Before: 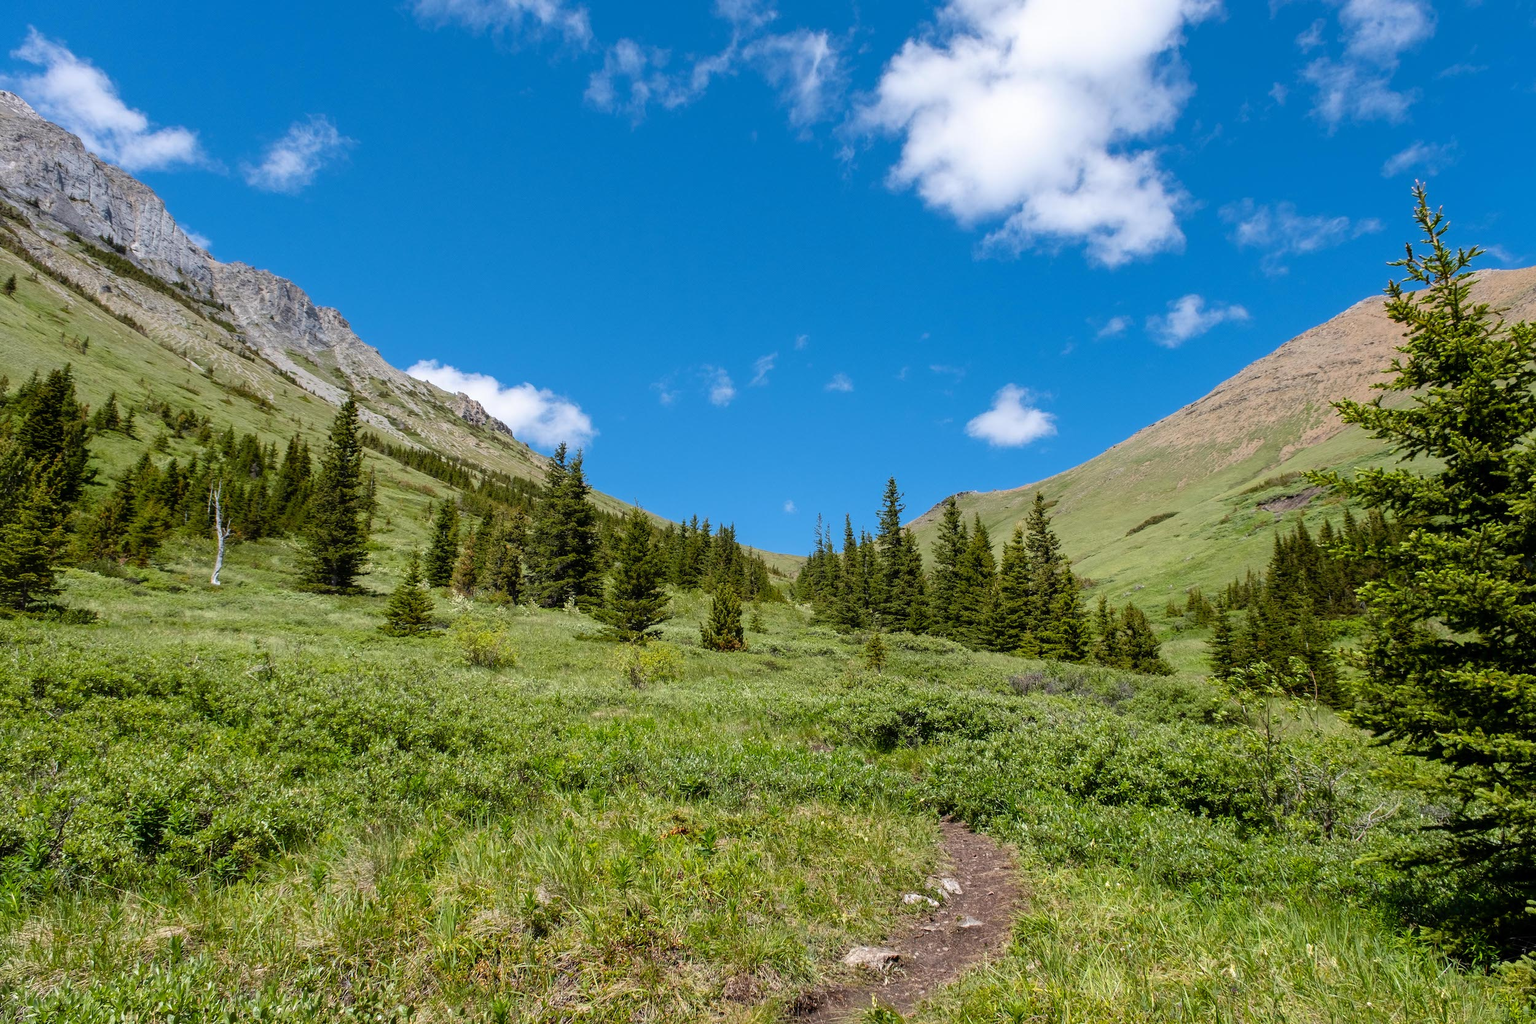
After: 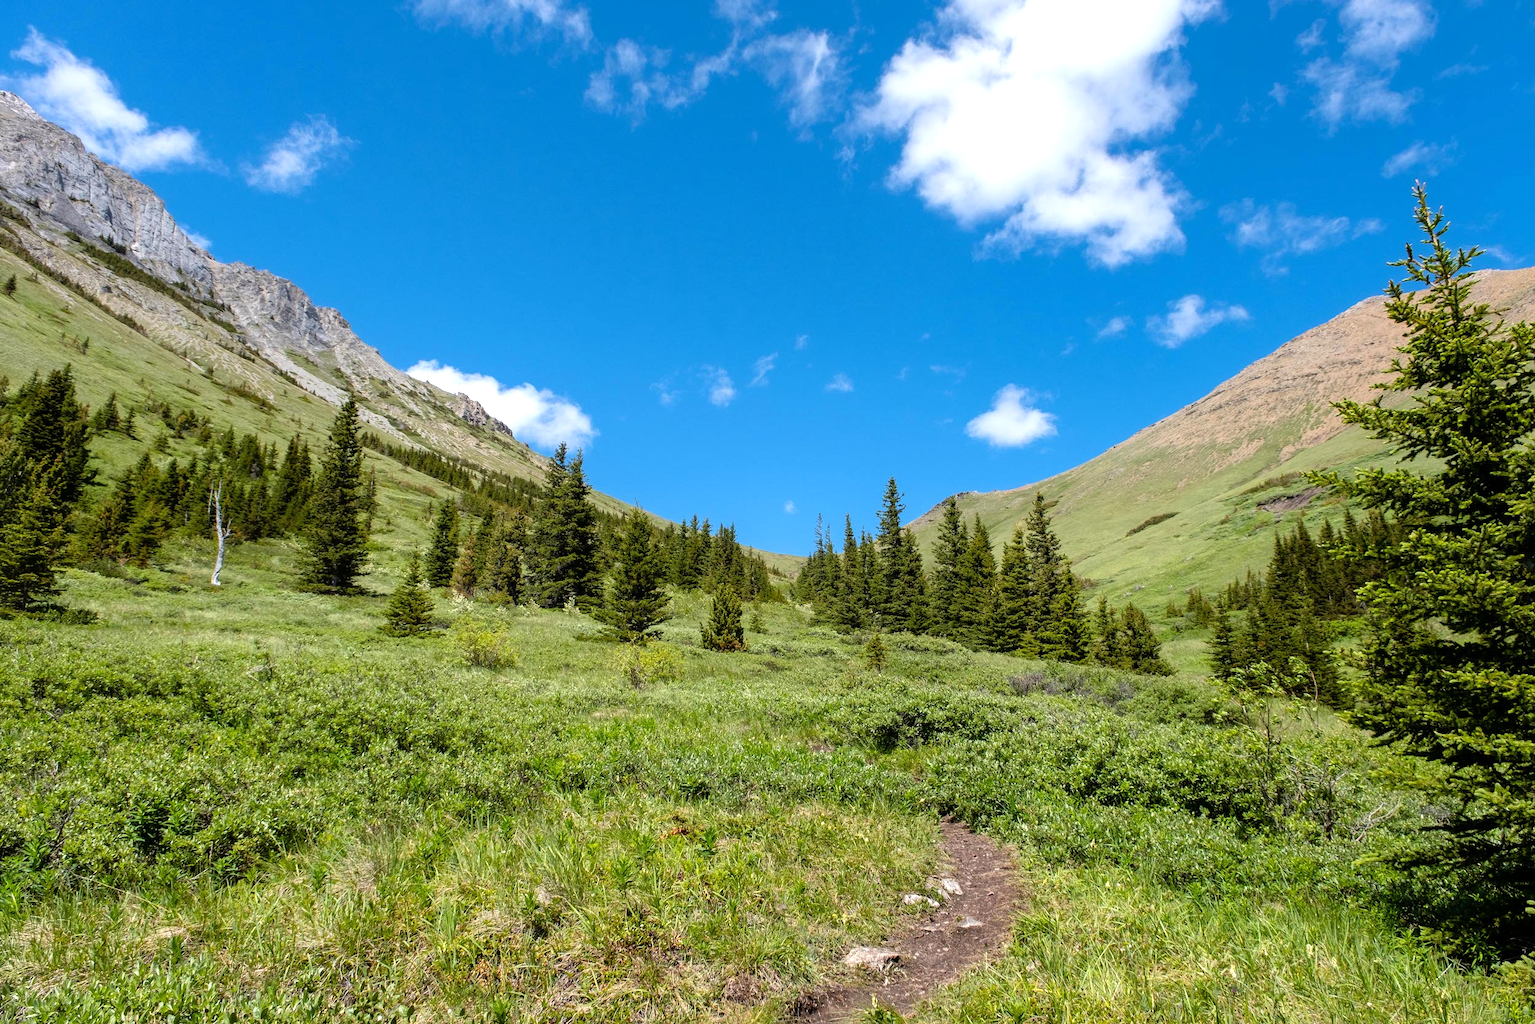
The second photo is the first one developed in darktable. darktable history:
tone equalizer: -8 EV -0.454 EV, -7 EV -0.361 EV, -6 EV -0.323 EV, -5 EV -0.23 EV, -3 EV 0.203 EV, -2 EV 0.323 EV, -1 EV 0.363 EV, +0 EV 0.445 EV
